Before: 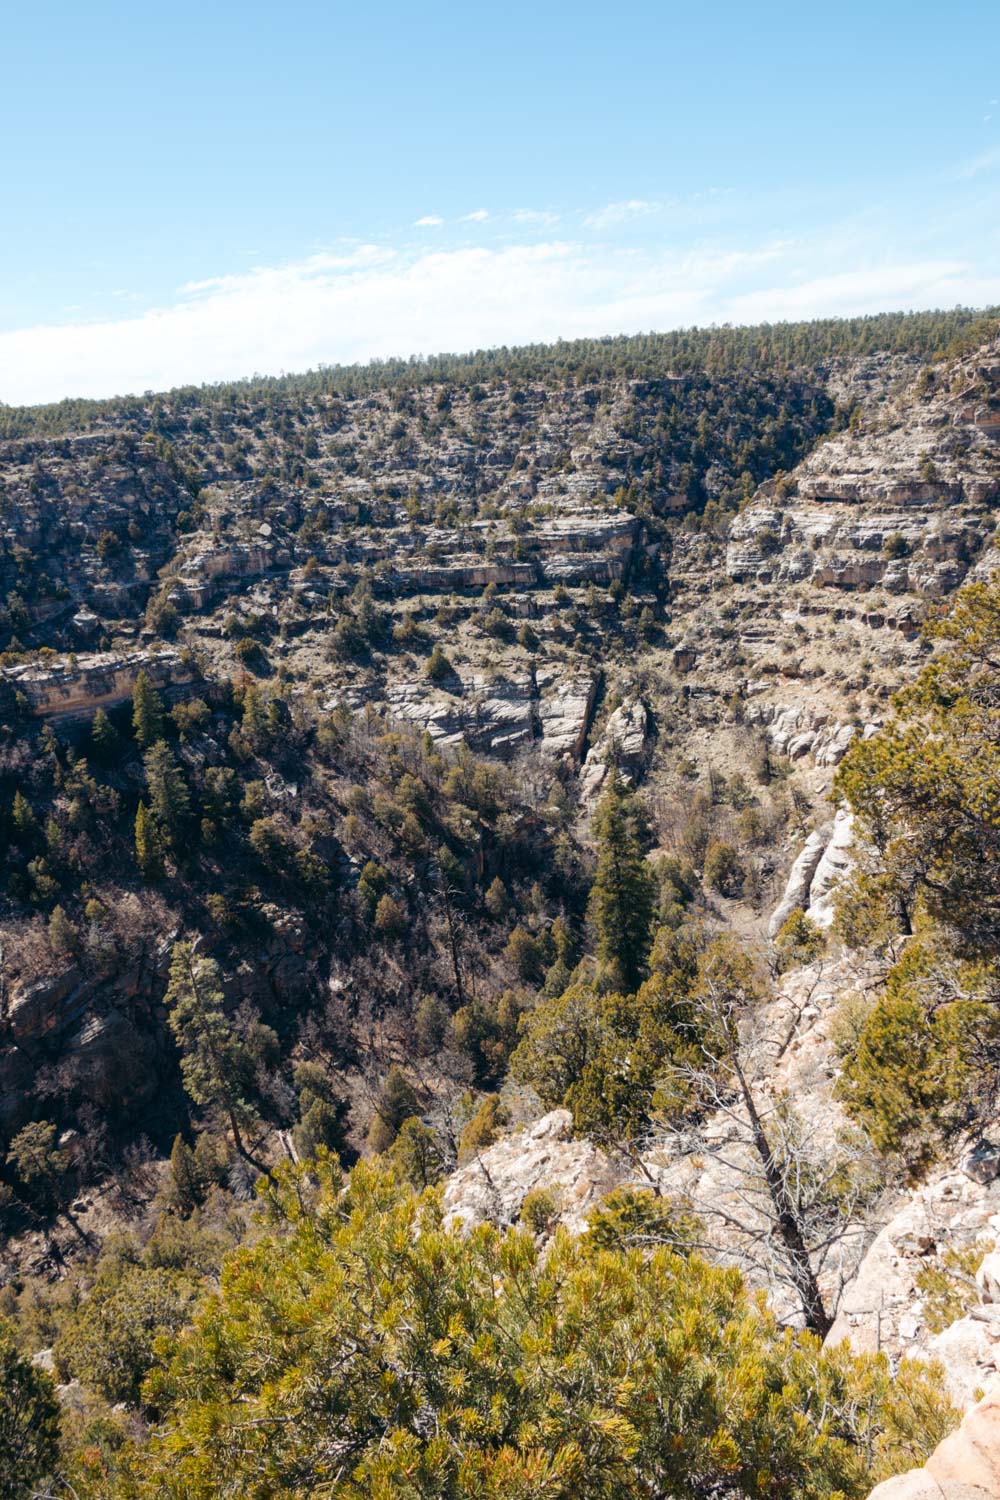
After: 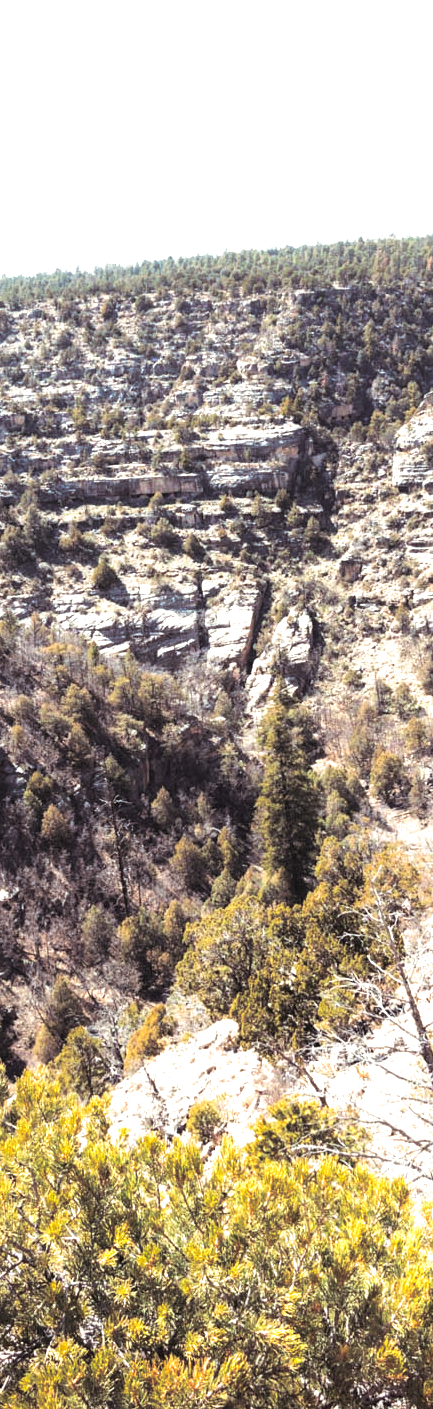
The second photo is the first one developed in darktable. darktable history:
split-toning: shadows › saturation 0.2
crop: left 33.452%, top 6.025%, right 23.155%
exposure: black level correction 0, exposure 1.1 EV, compensate exposure bias true, compensate highlight preservation false
